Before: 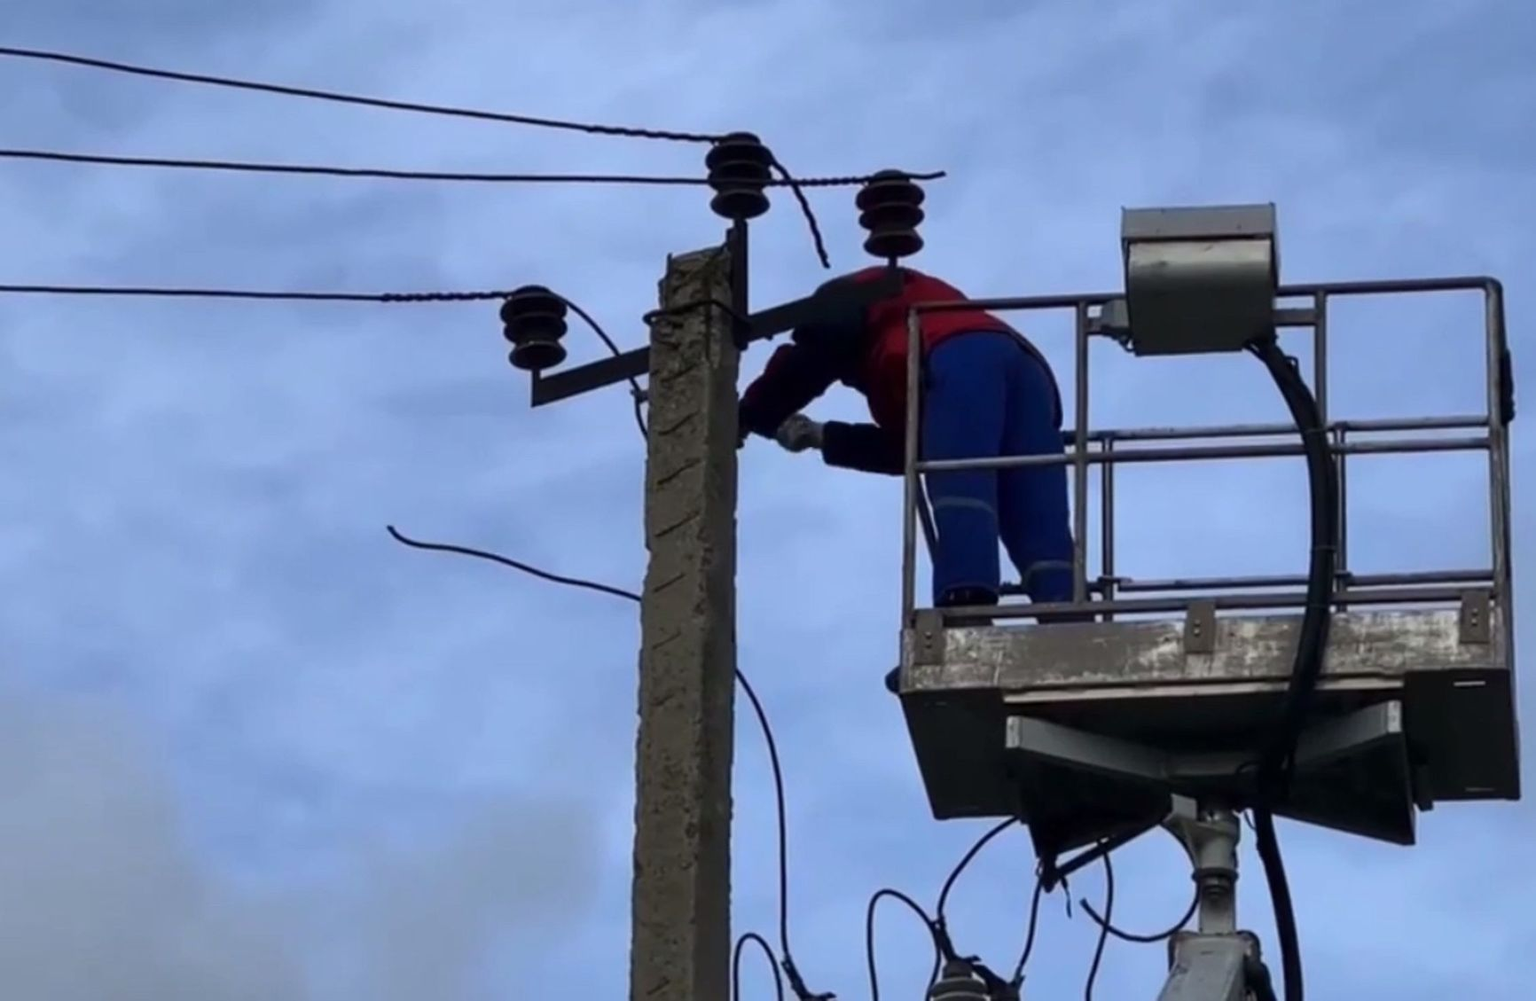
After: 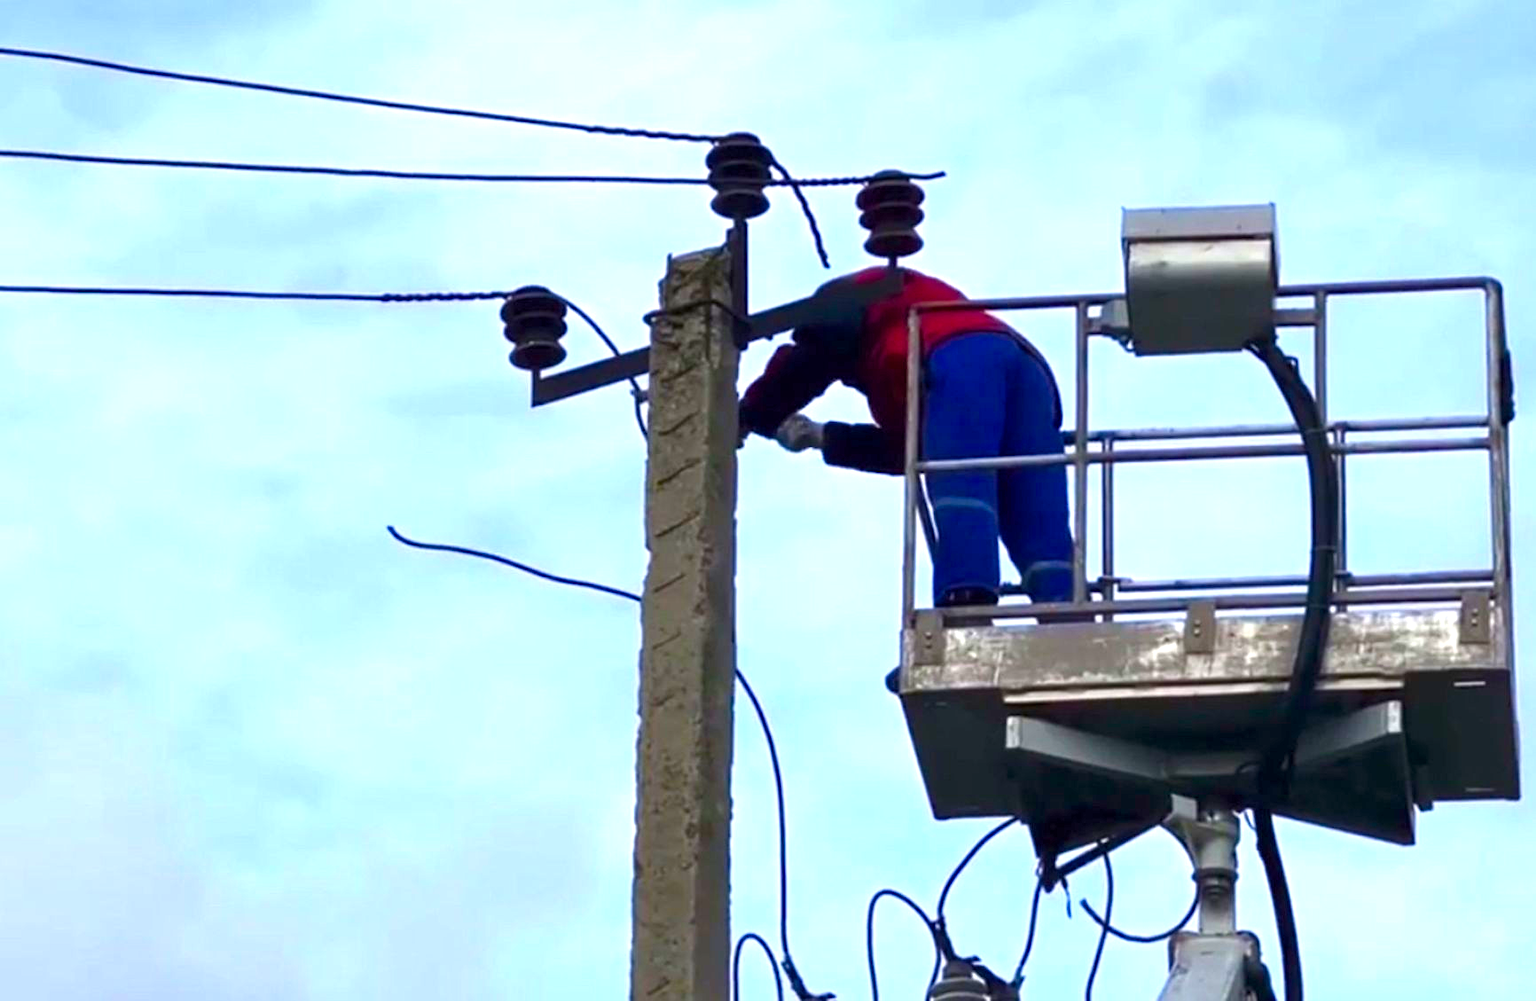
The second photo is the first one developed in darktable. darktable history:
color balance rgb: perceptual saturation grading › global saturation 20%, perceptual saturation grading › highlights -25.233%, perceptual saturation grading › shadows 24.239%, global vibrance 34.857%
exposure: black level correction 0, exposure 1.404 EV, compensate highlight preservation false
